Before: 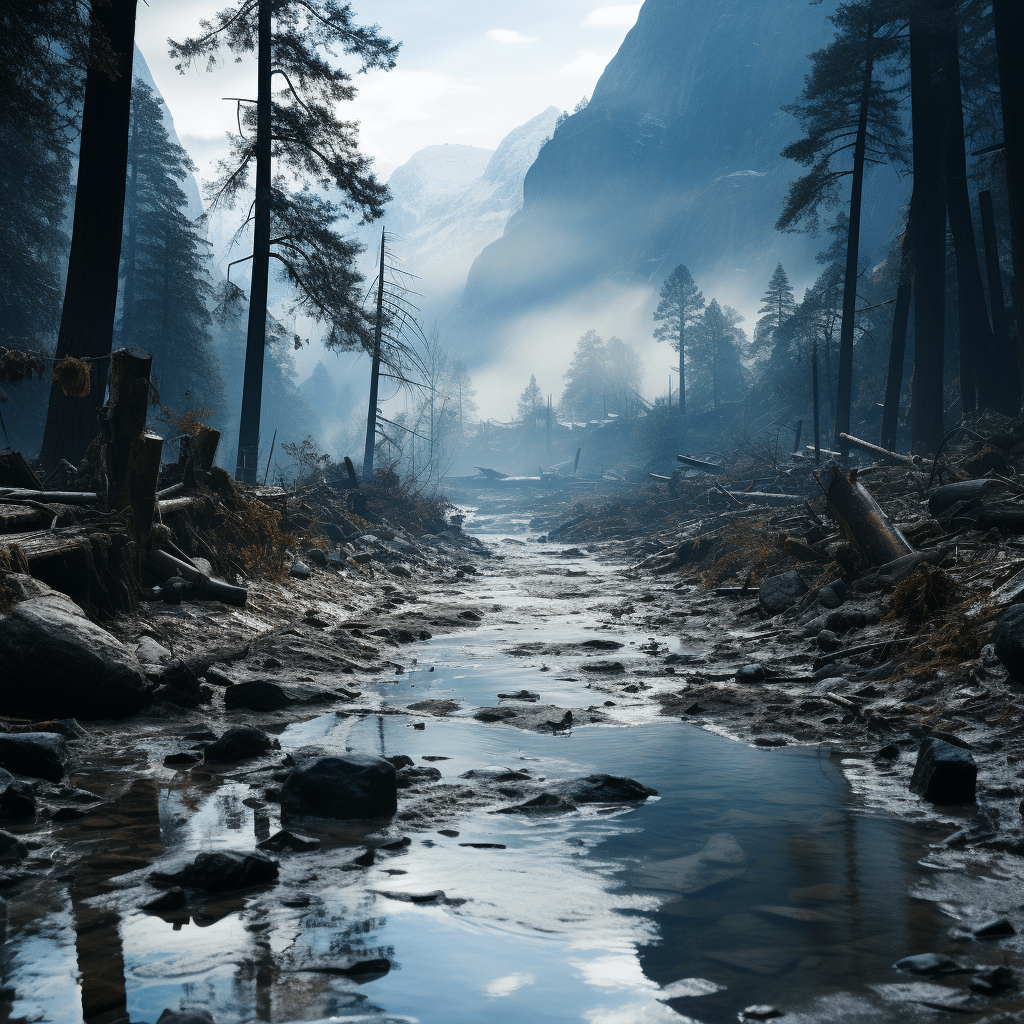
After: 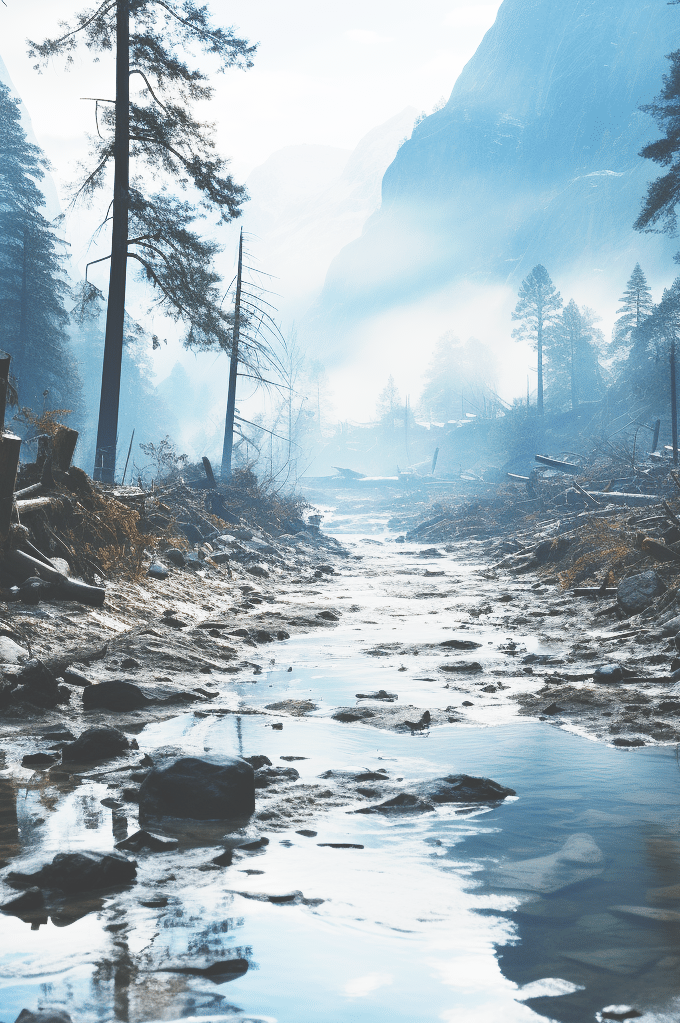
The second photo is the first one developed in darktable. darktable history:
exposure: black level correction -0.031, compensate highlight preservation false
contrast equalizer: y [[0.5 ×6], [0.5 ×6], [0.5, 0.5, 0.501, 0.545, 0.707, 0.863], [0 ×6], [0 ×6]]
crop and rotate: left 13.889%, right 19.69%
base curve: curves: ch0 [(0, 0) (0, 0.001) (0.001, 0.001) (0.004, 0.002) (0.007, 0.004) (0.015, 0.013) (0.033, 0.045) (0.052, 0.096) (0.075, 0.17) (0.099, 0.241) (0.163, 0.42) (0.219, 0.55) (0.259, 0.616) (0.327, 0.722) (0.365, 0.765) (0.522, 0.873) (0.547, 0.881) (0.689, 0.919) (0.826, 0.952) (1, 1)], preserve colors none
